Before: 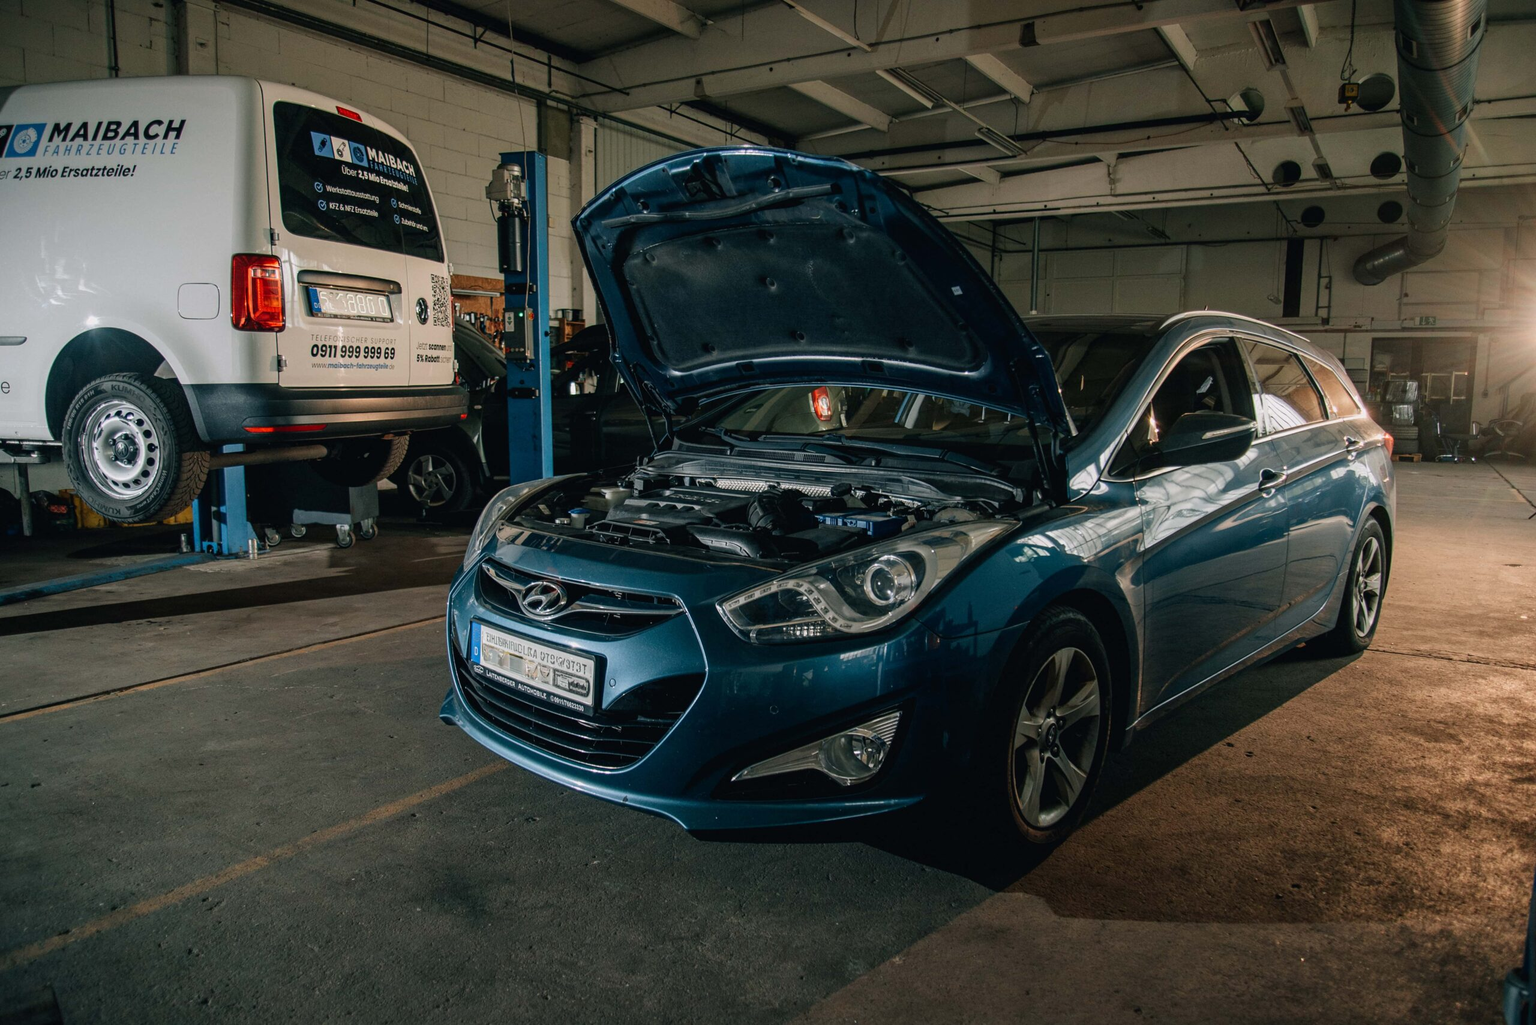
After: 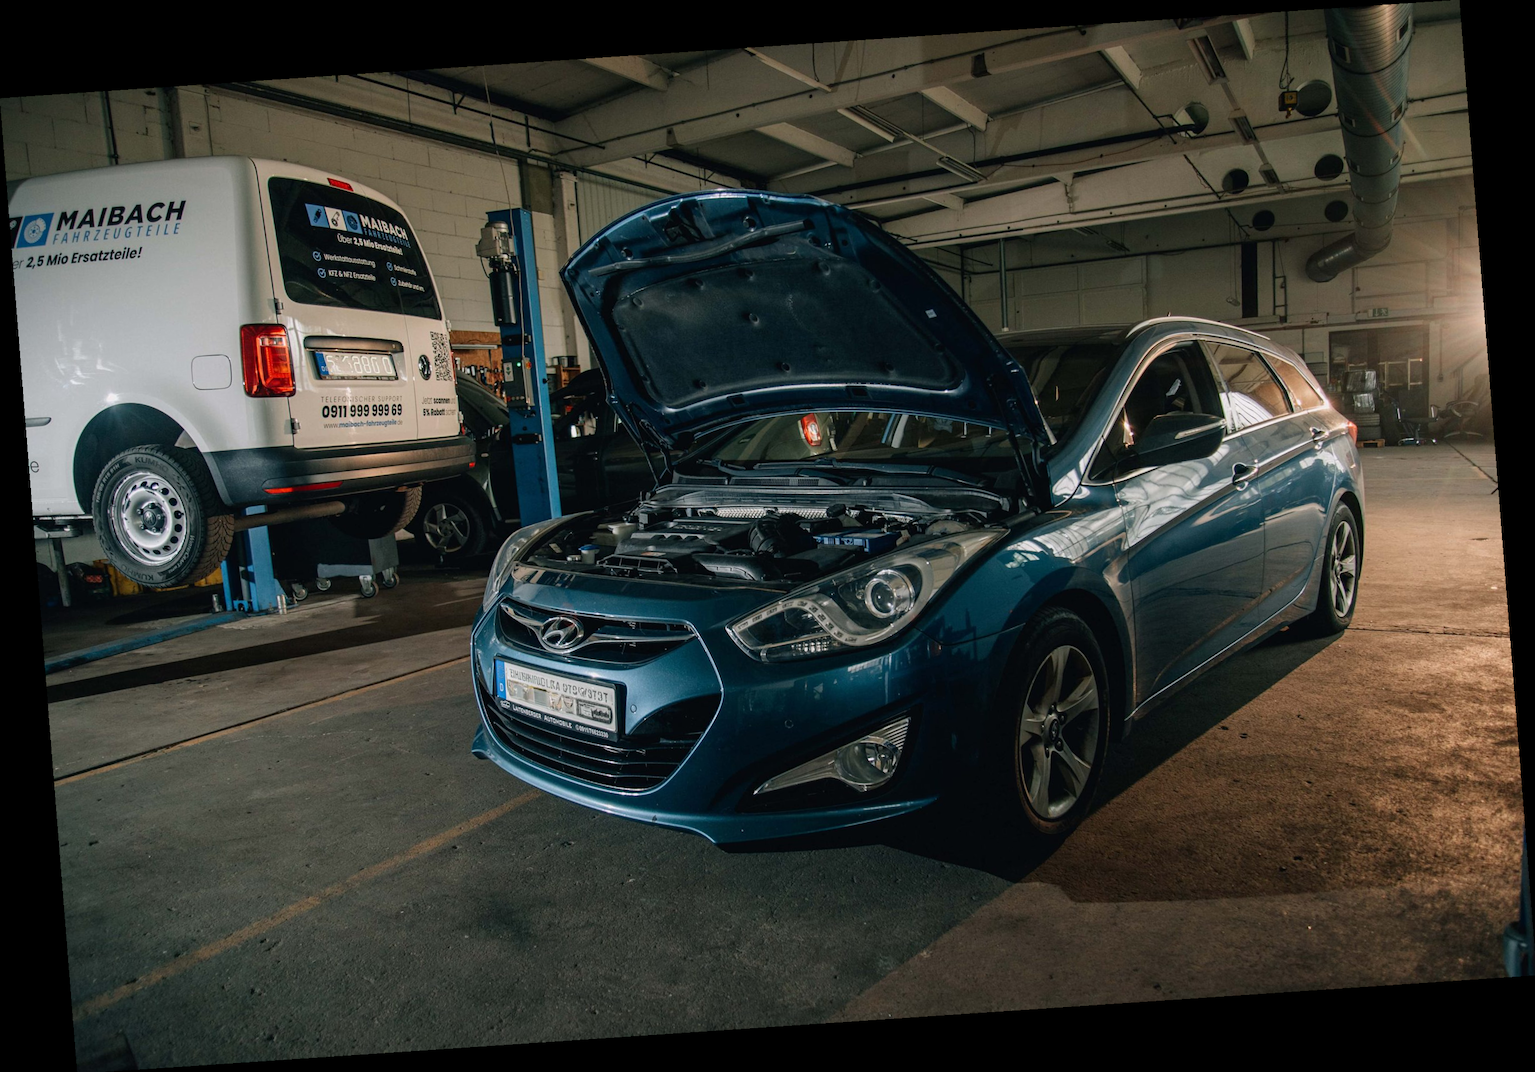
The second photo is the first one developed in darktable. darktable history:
tone equalizer: on, module defaults
rotate and perspective: rotation -4.2°, shear 0.006, automatic cropping off
